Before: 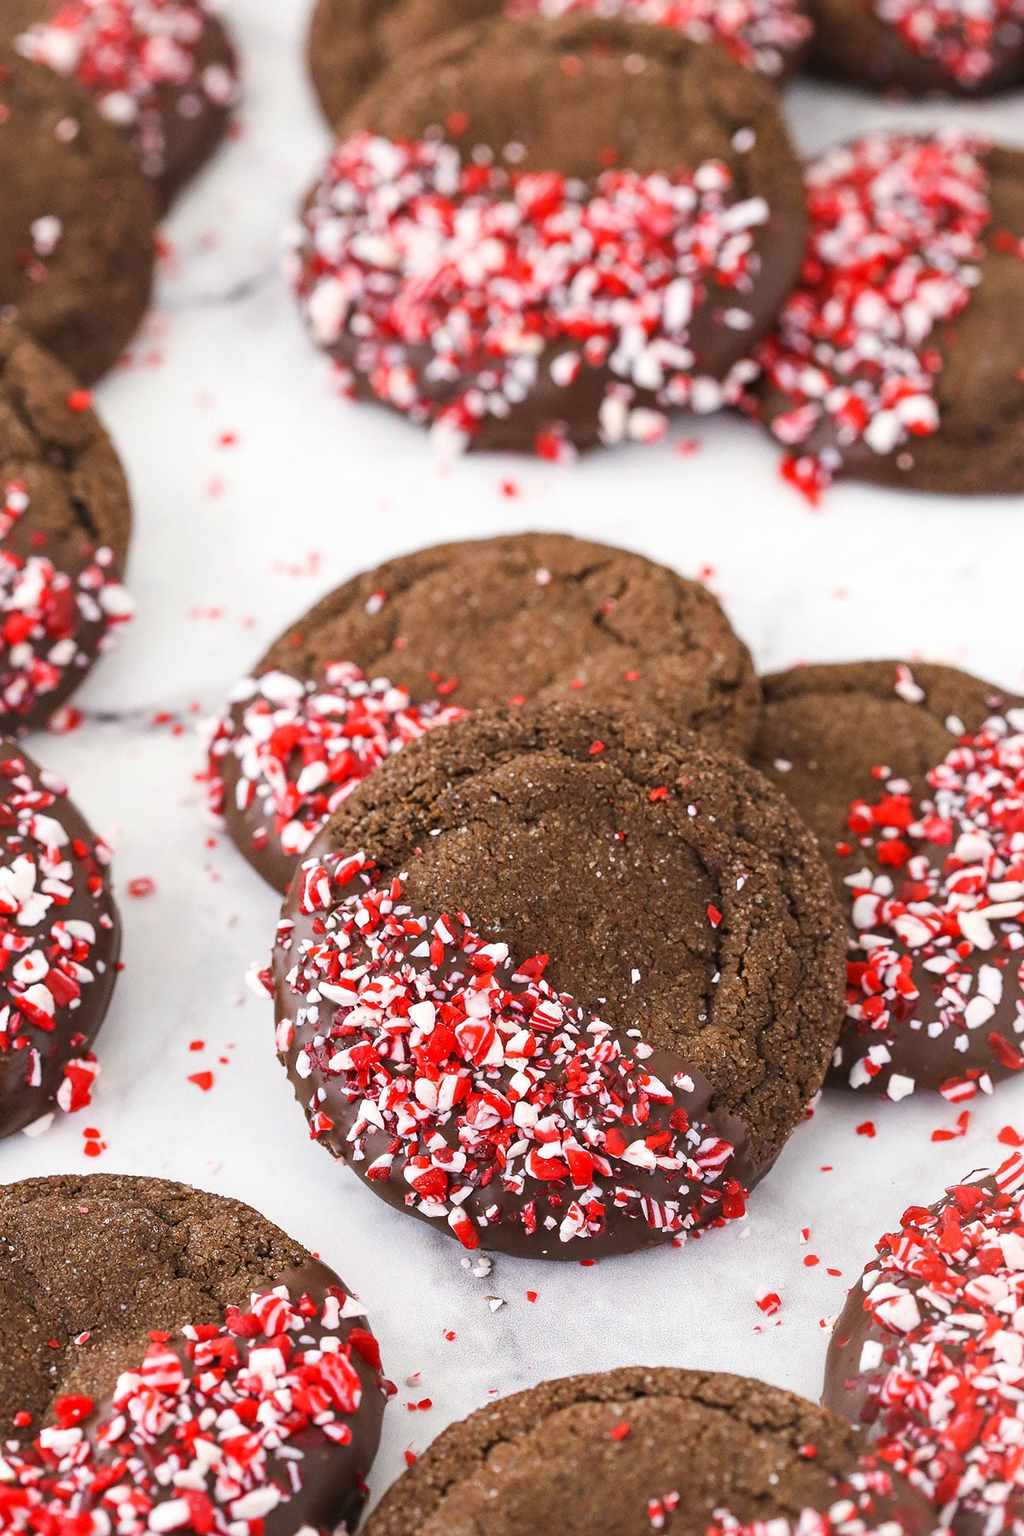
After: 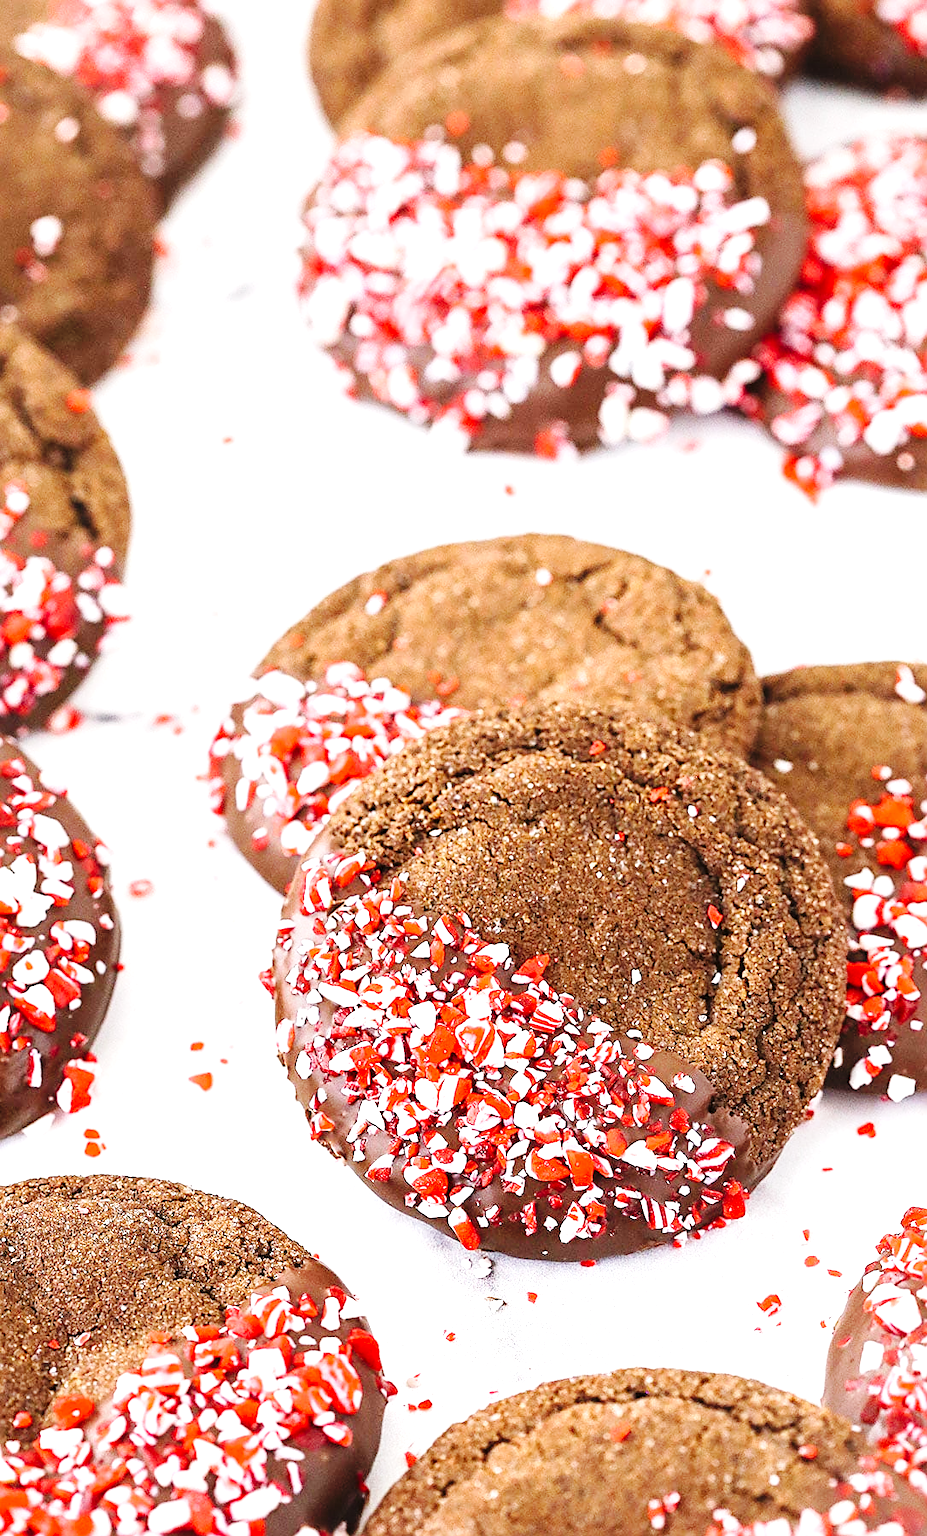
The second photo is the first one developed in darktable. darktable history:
exposure: exposure 0.939 EV, compensate highlight preservation false
crop: right 9.484%, bottom 0.036%
sharpen: on, module defaults
base curve: curves: ch0 [(0, 0) (0.036, 0.025) (0.121, 0.166) (0.206, 0.329) (0.605, 0.79) (1, 1)], preserve colors none
